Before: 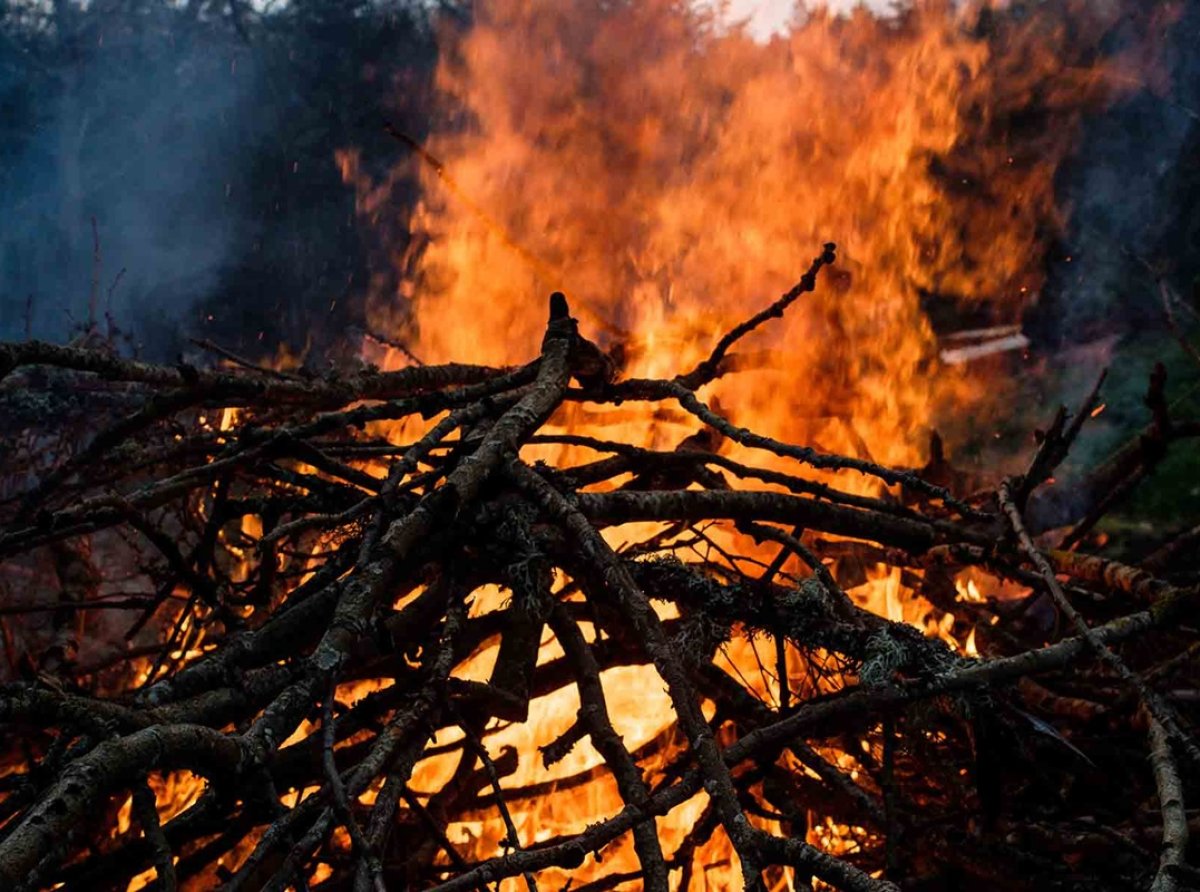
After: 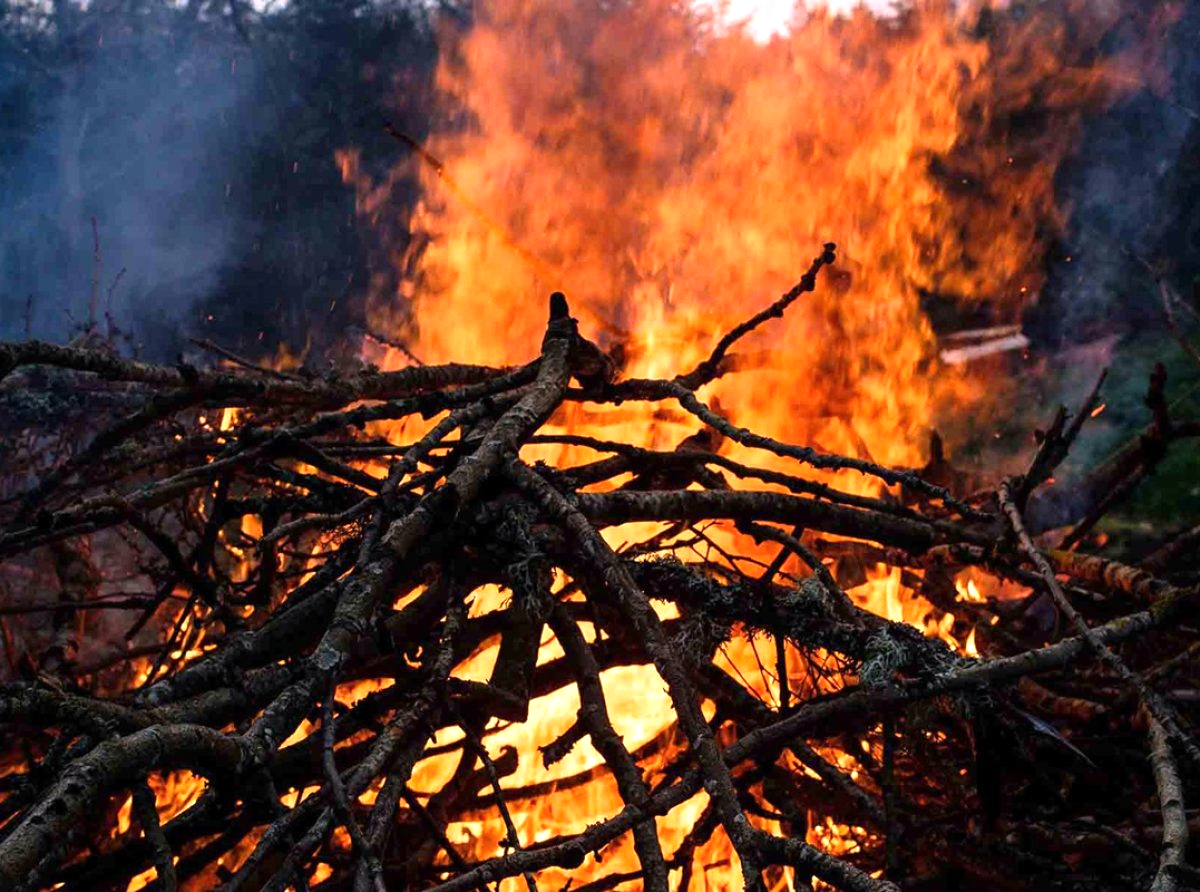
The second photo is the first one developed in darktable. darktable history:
color correction: highlights a* 11.96, highlights b* 11.48
color calibration: x 0.372, y 0.387, temperature 4284.86 K
exposure: exposure 0.63 EV, compensate exposure bias true, compensate highlight preservation false
